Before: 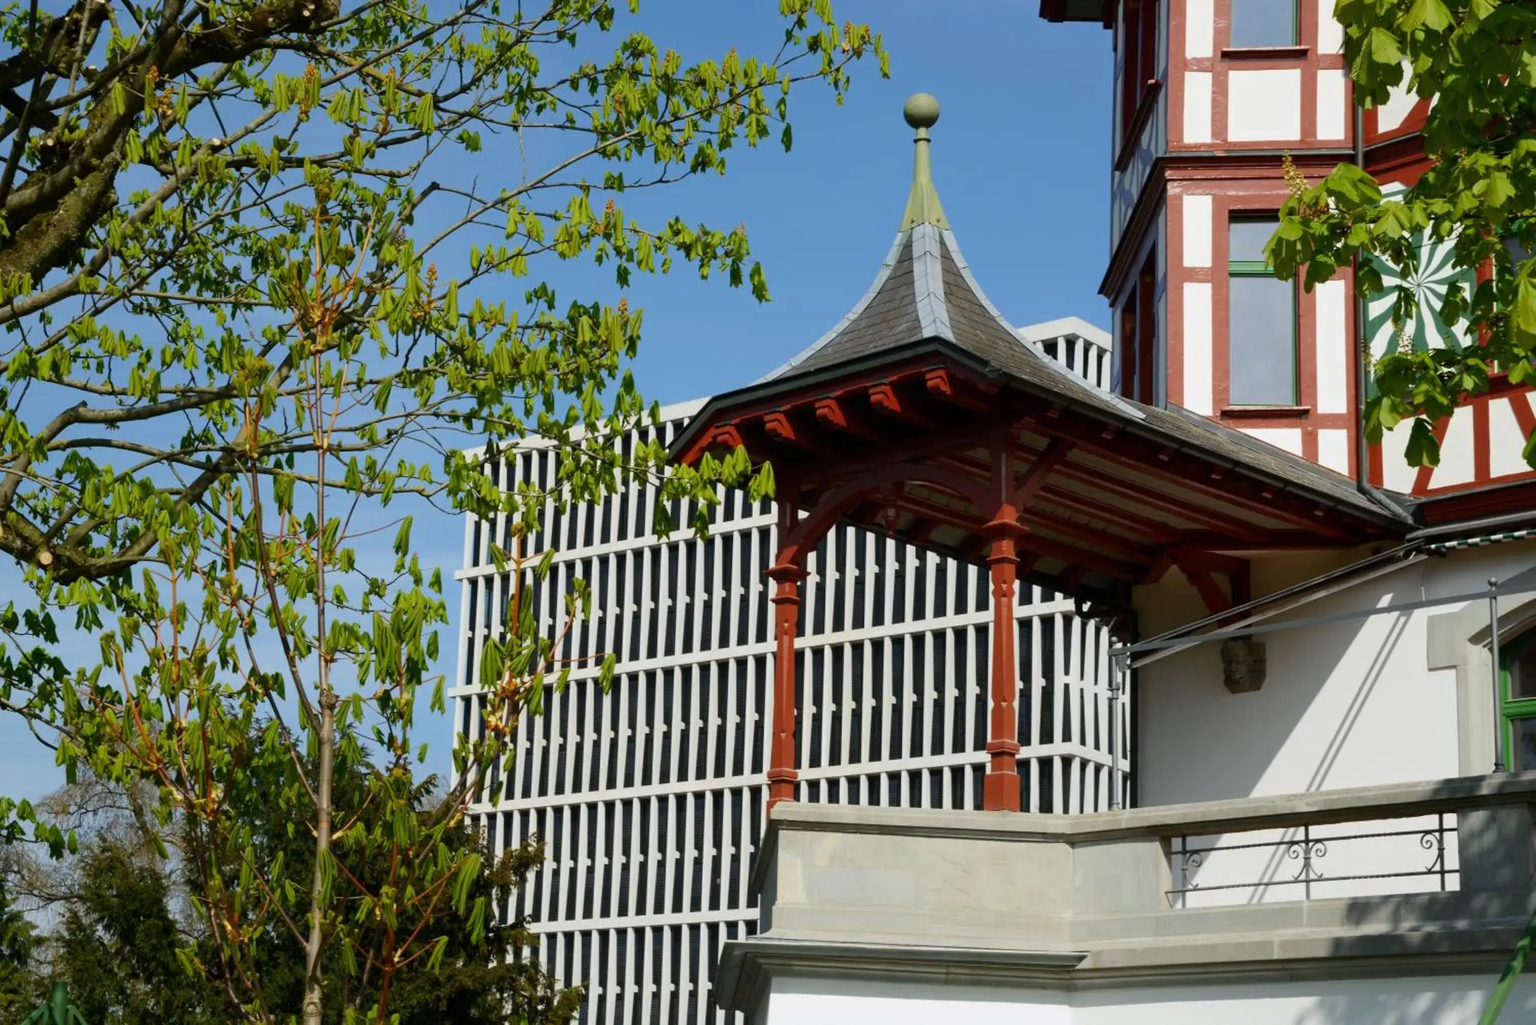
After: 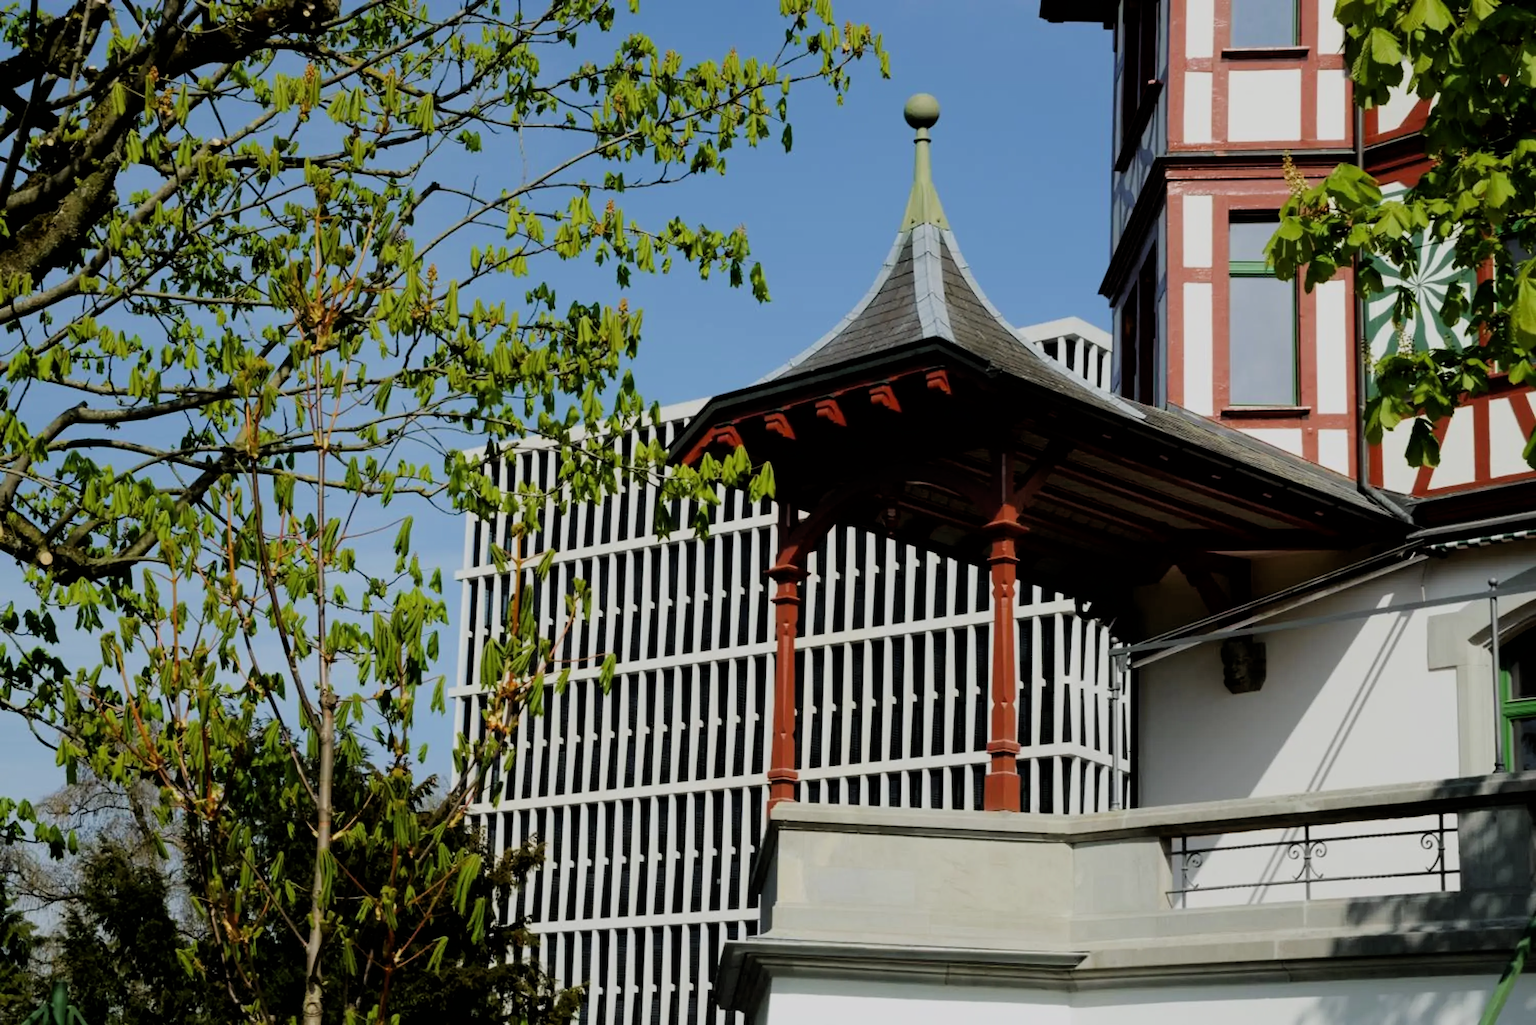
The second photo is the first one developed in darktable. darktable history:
filmic rgb: black relative exposure -5.03 EV, white relative exposure 3.99 EV, hardness 2.9, contrast 1.096, highlights saturation mix -19.82%, iterations of high-quality reconstruction 0
